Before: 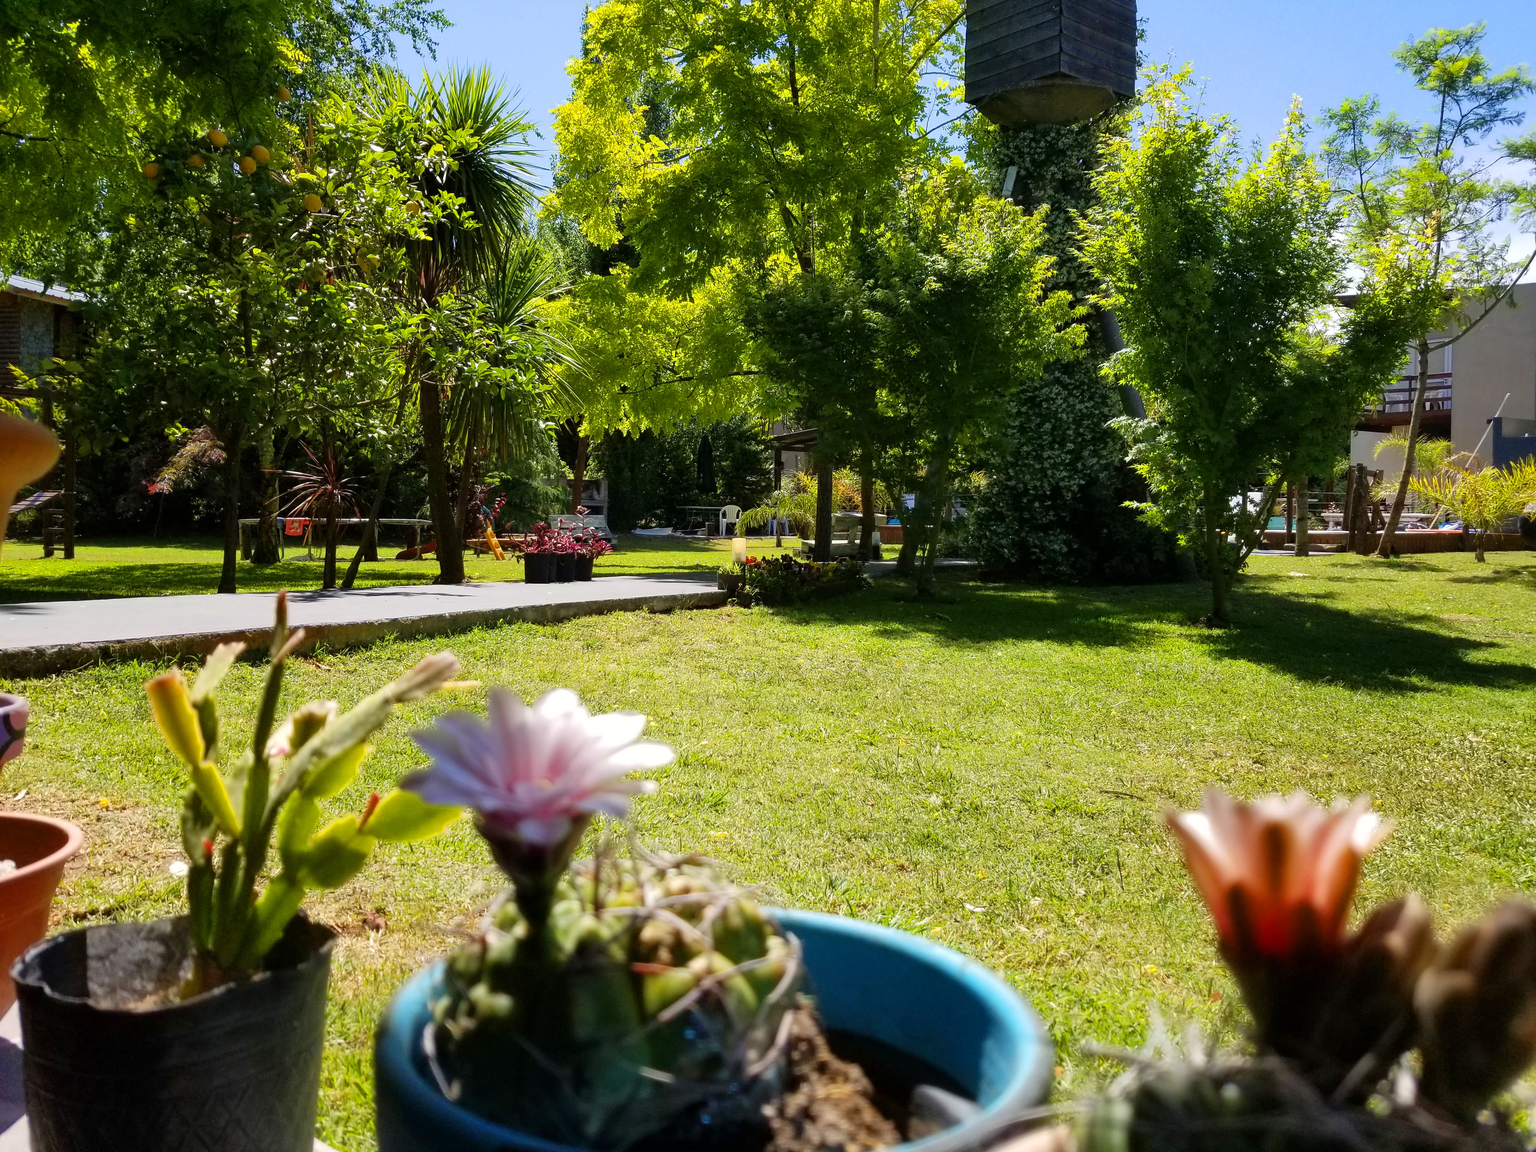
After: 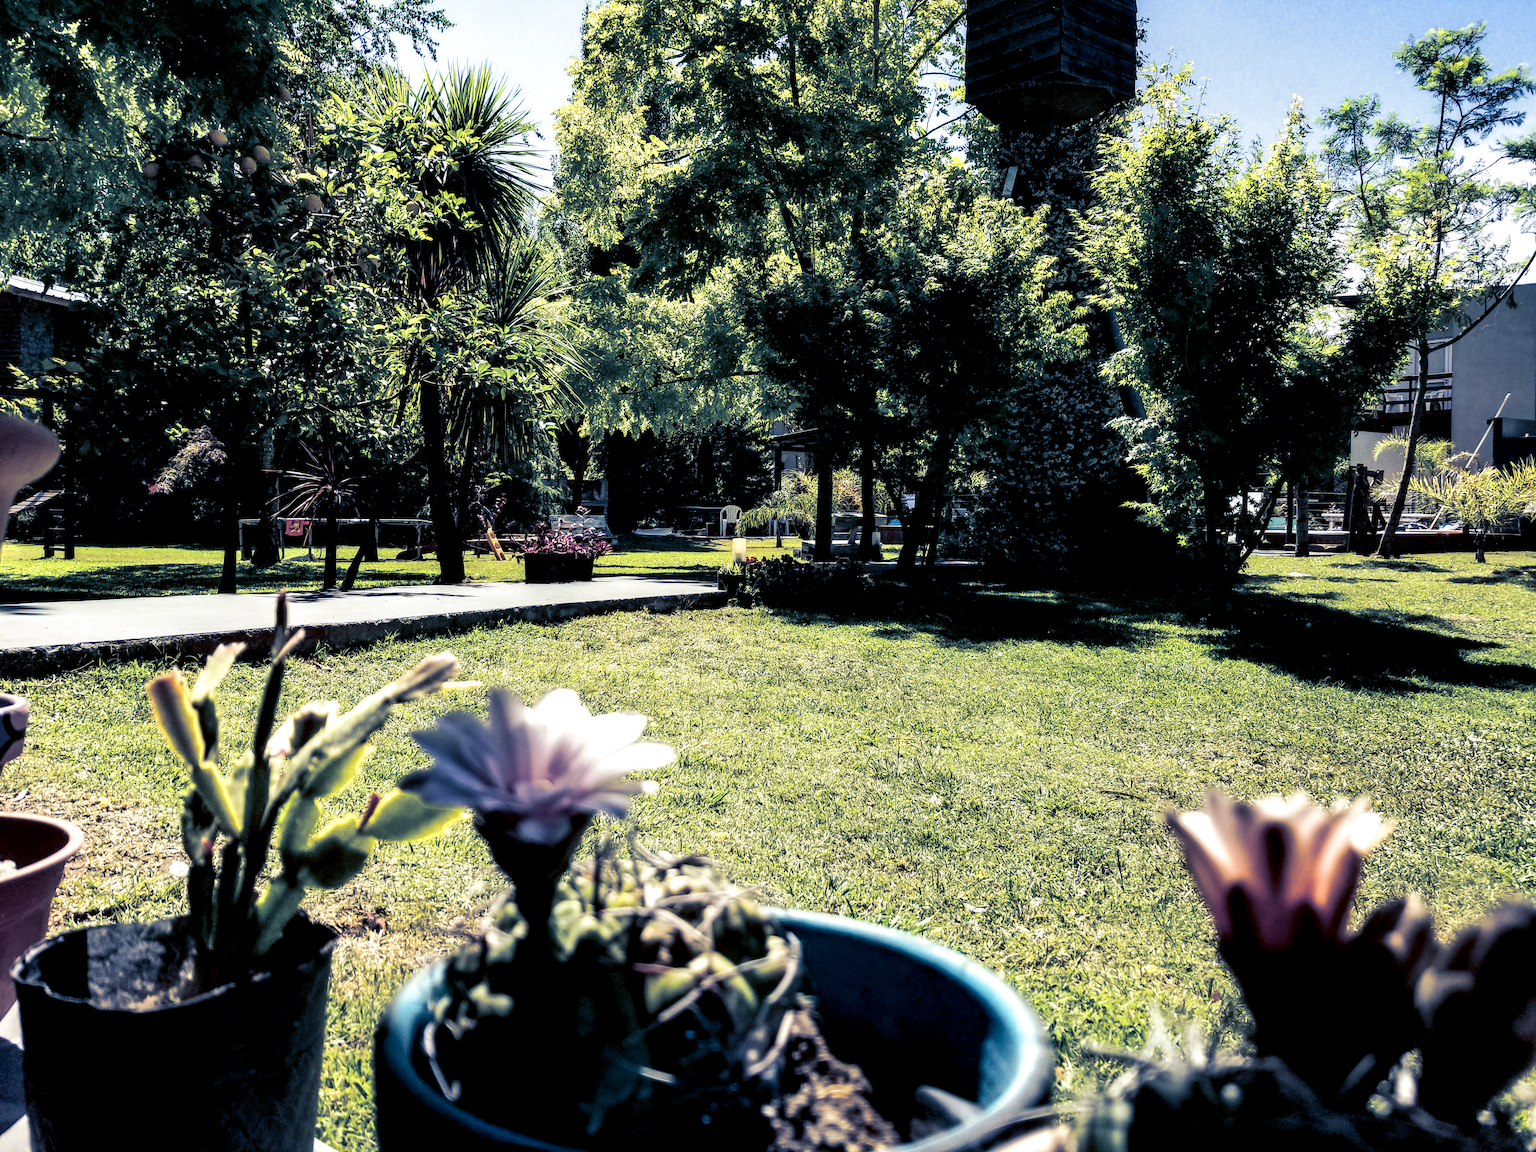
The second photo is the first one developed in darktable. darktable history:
split-toning: shadows › hue 226.8°, shadows › saturation 0.84
color balance: contrast -15%
local contrast: shadows 185%, detail 225%
